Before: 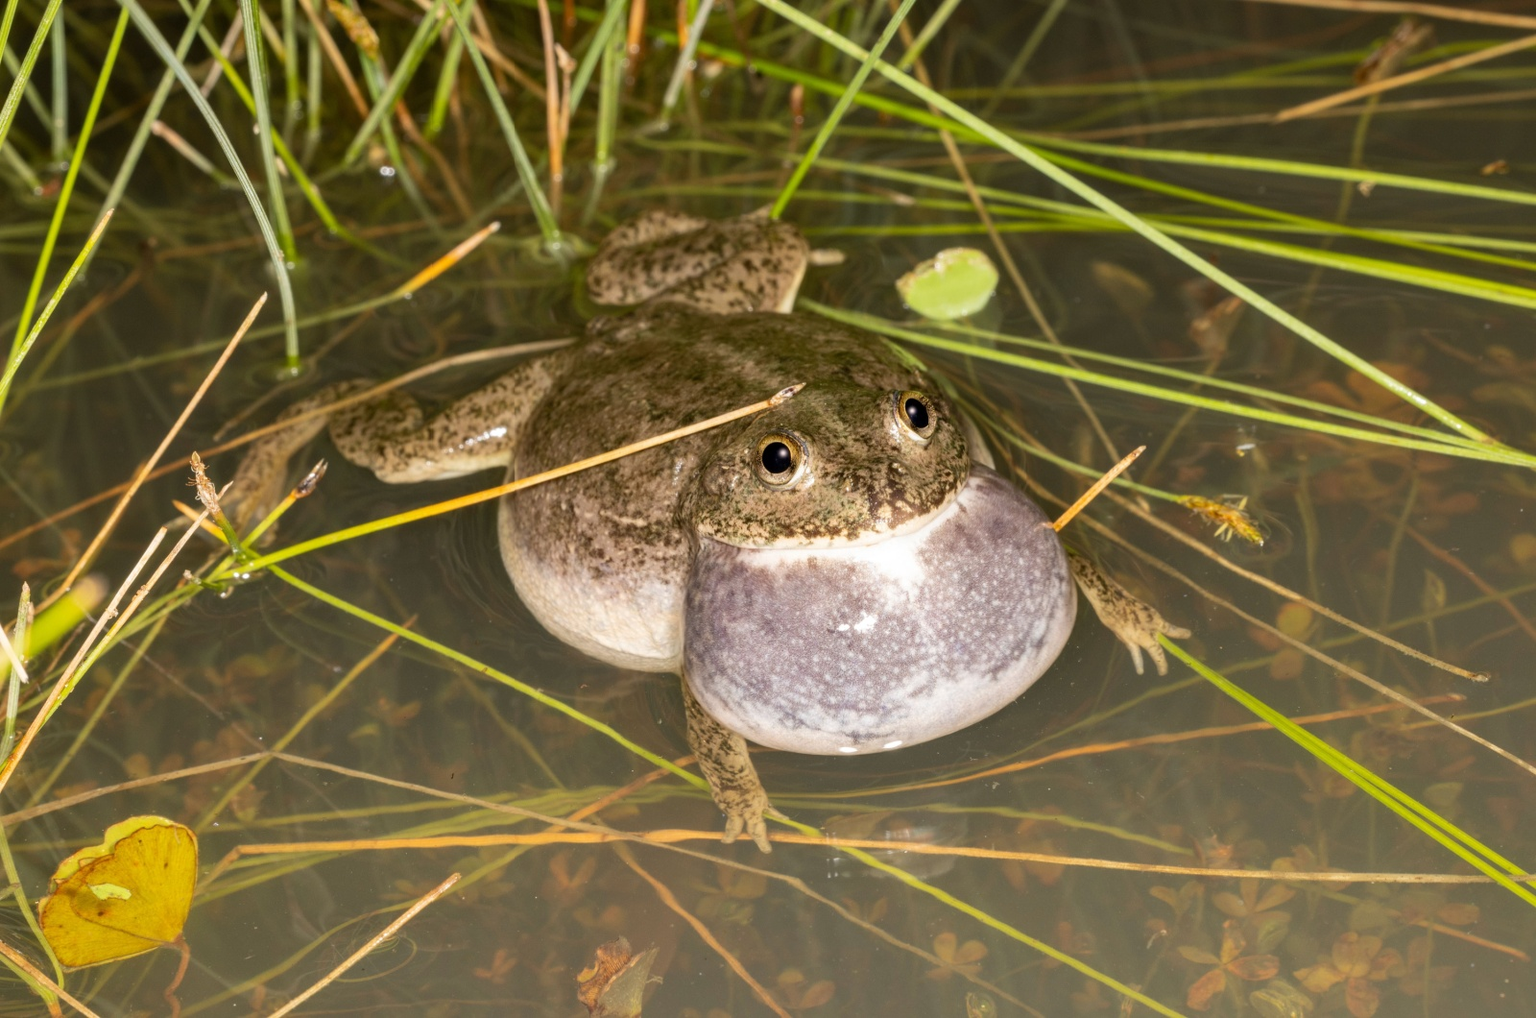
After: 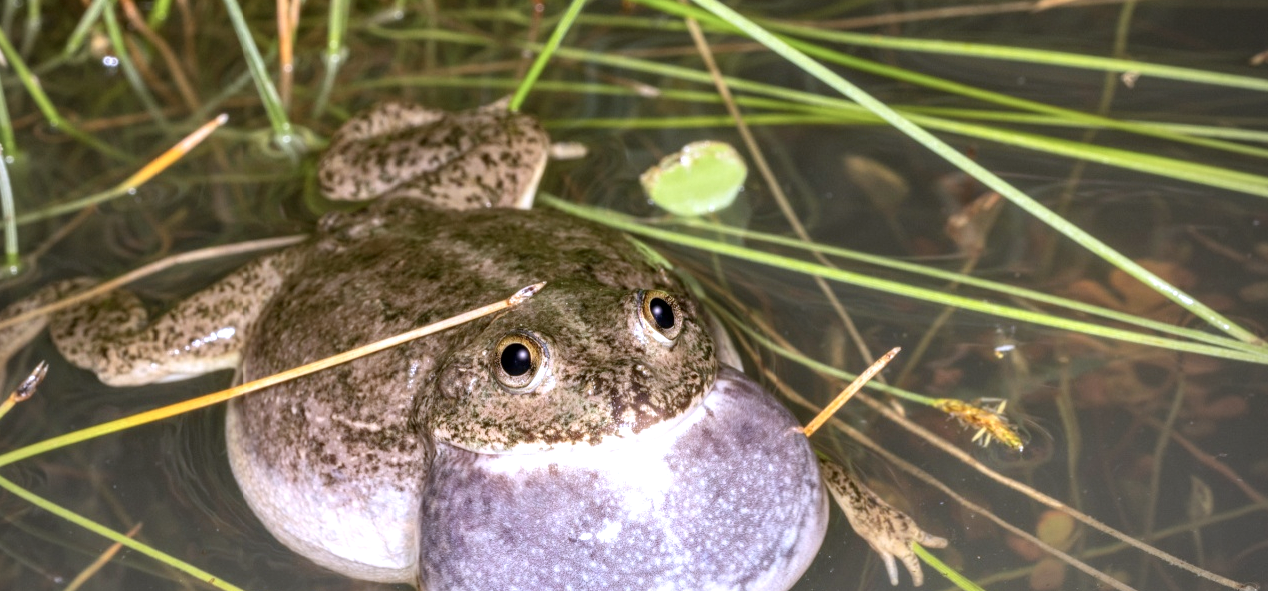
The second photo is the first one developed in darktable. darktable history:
color calibration: illuminant as shot in camera, x 0.379, y 0.396, temperature 4141.18 K
crop: left 18.352%, top 11.106%, right 2.386%, bottom 33.125%
vignetting: center (-0.065, -0.312), unbound false
local contrast: detail 130%
exposure: exposure 0.3 EV, compensate highlight preservation false
